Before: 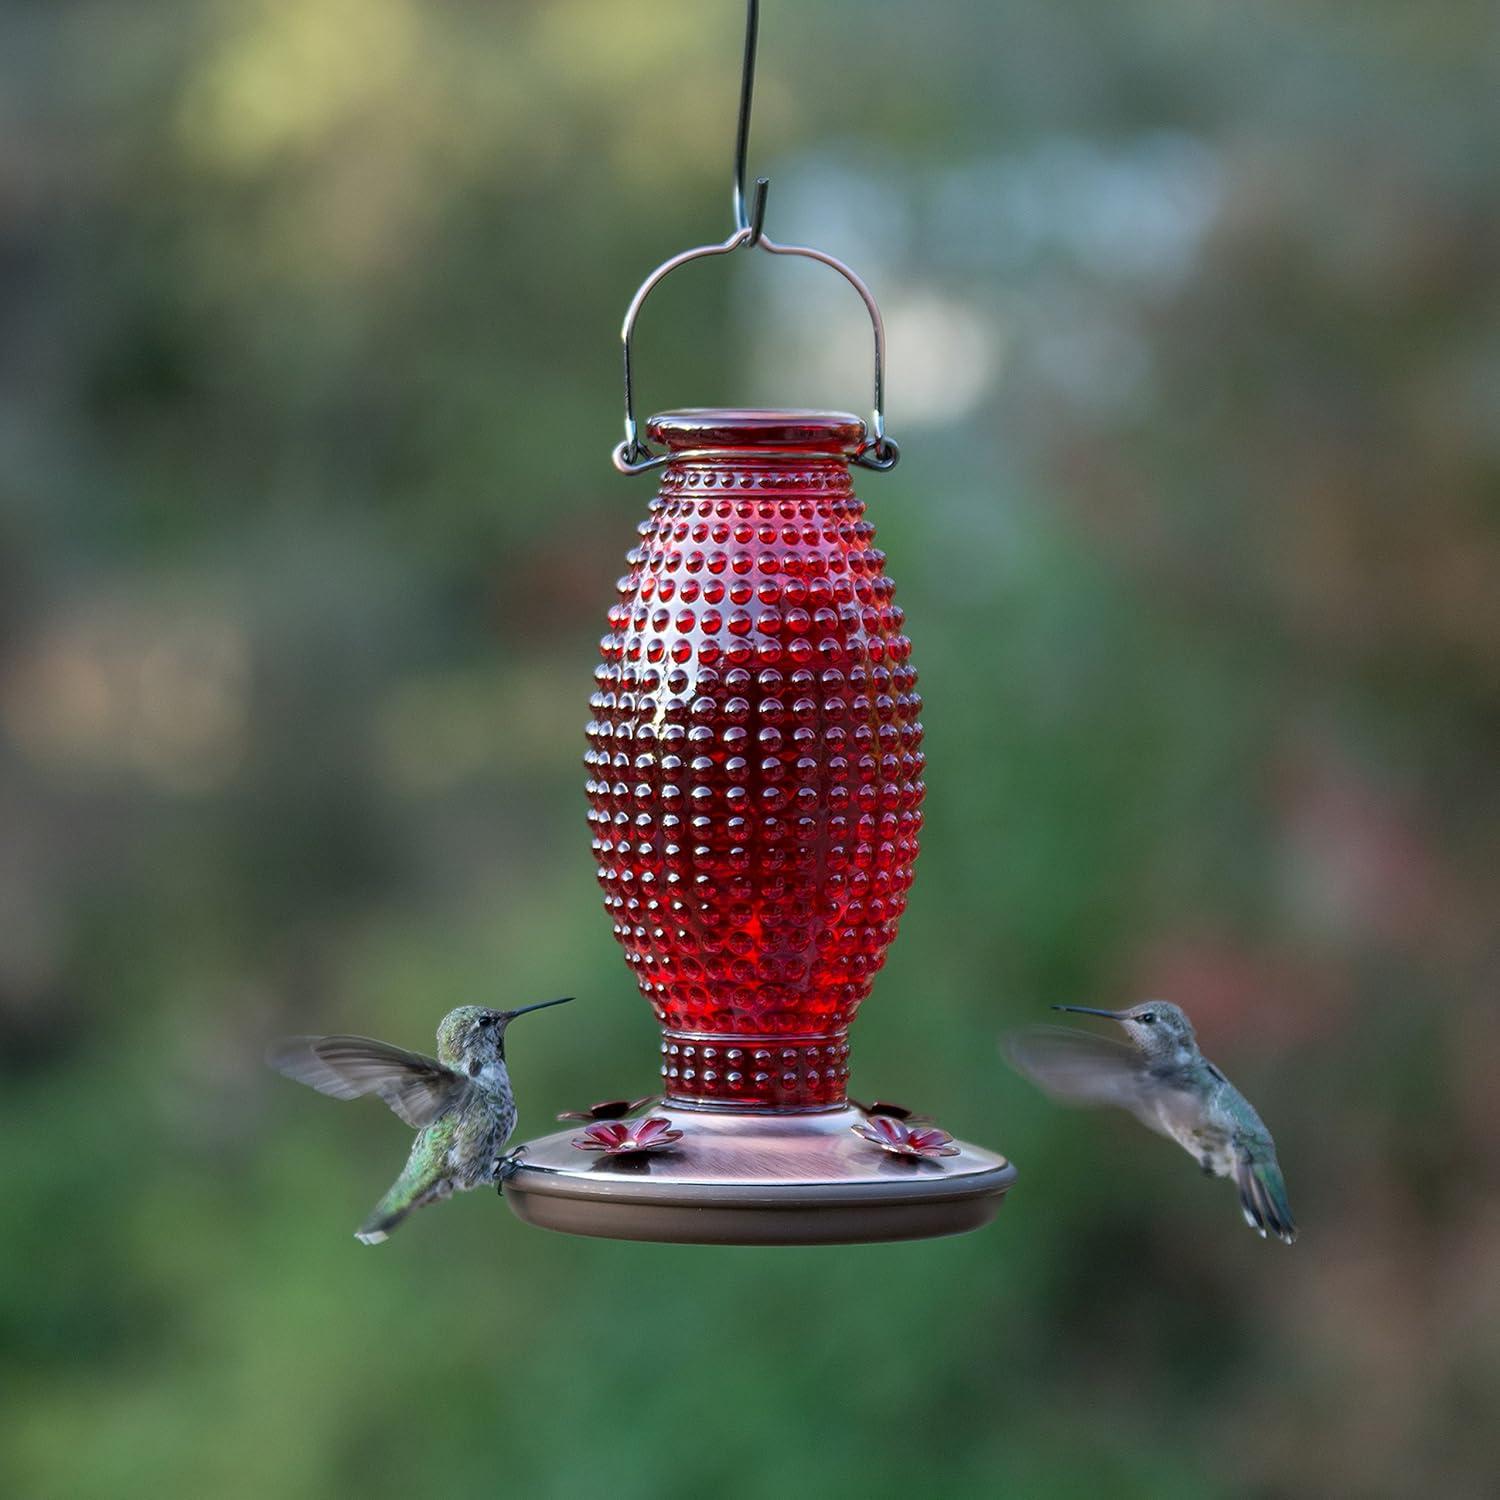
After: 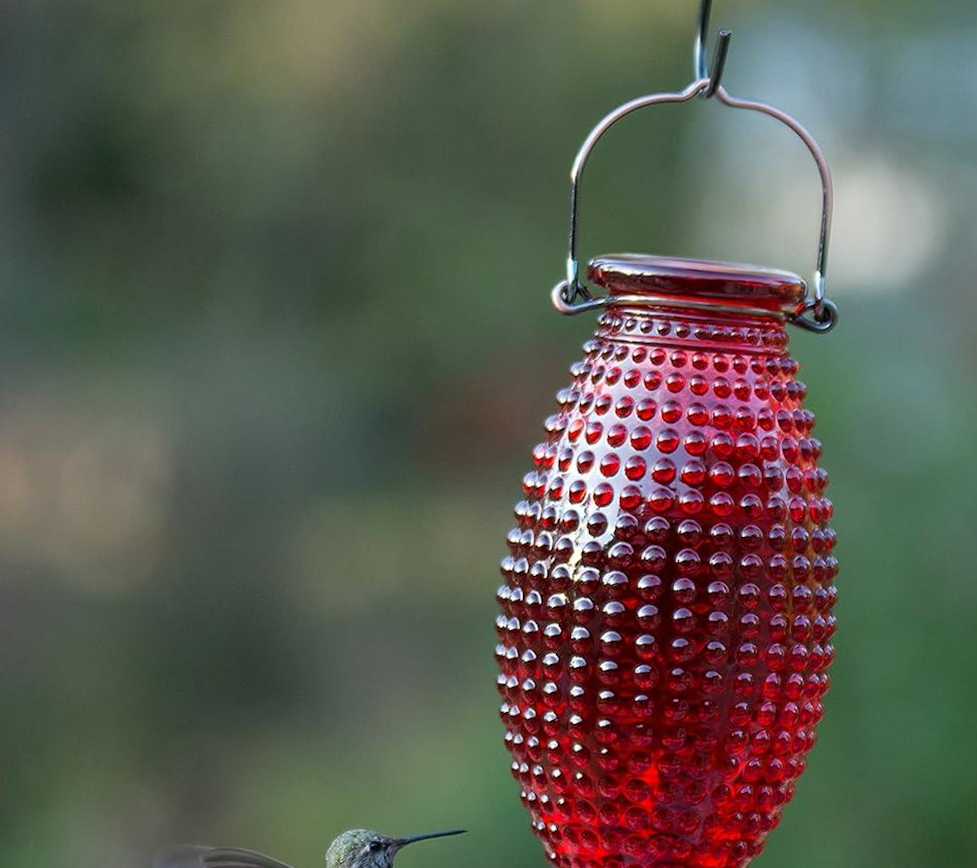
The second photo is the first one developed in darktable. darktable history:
crop and rotate: angle -4.98°, left 2.179%, top 6.8%, right 27.205%, bottom 30.514%
